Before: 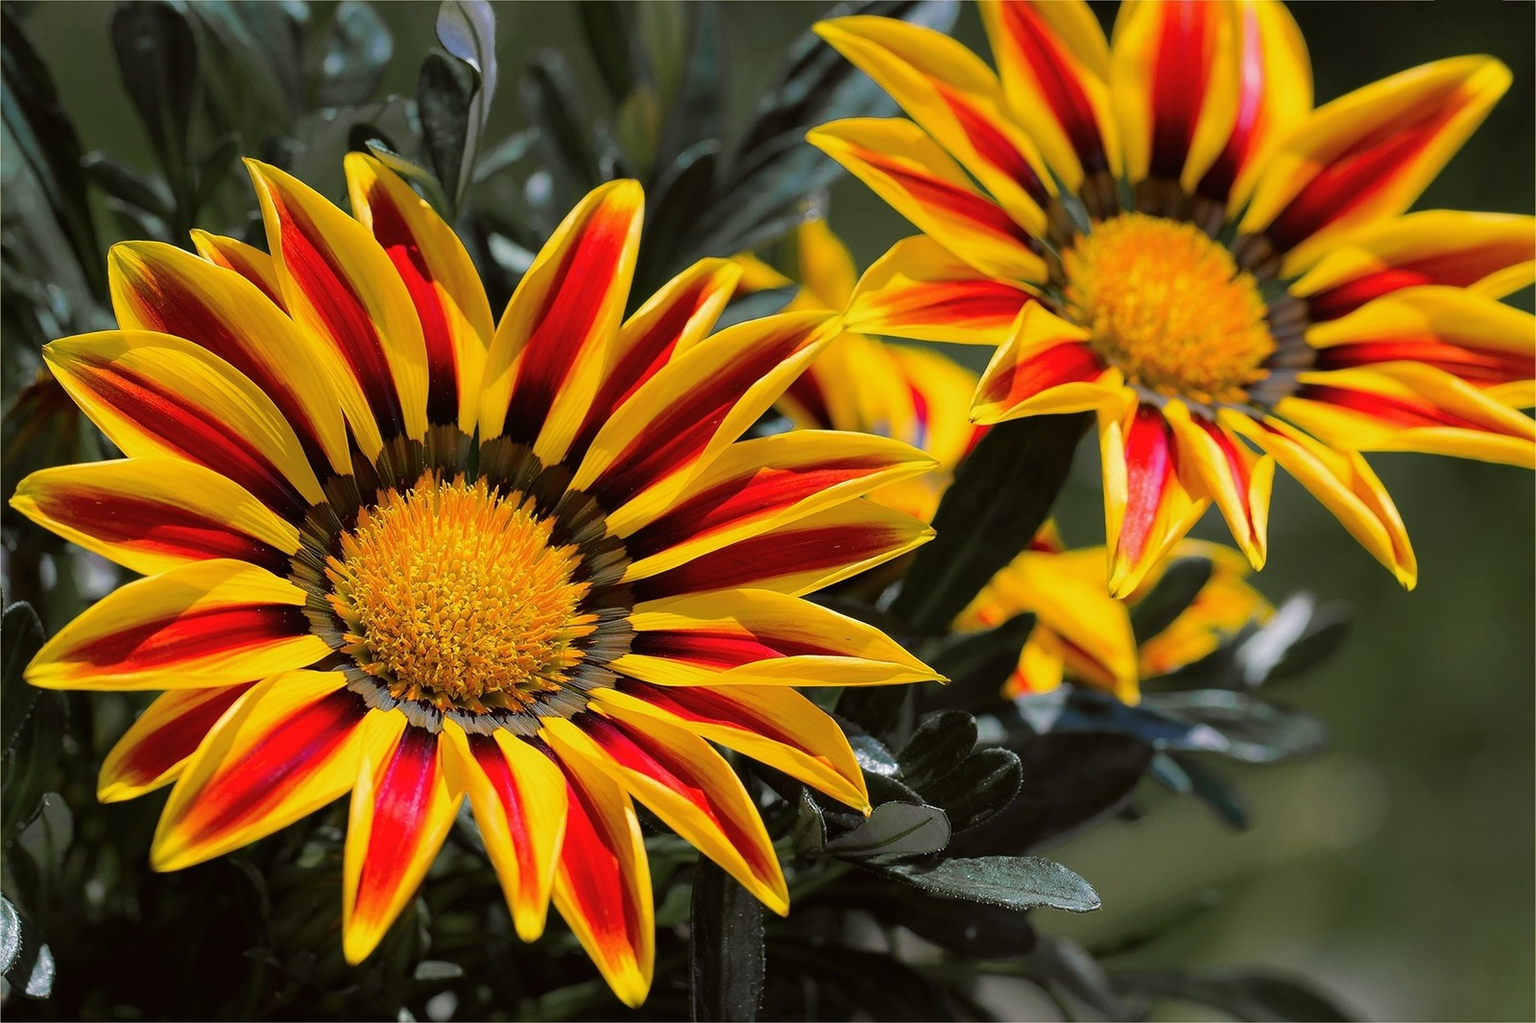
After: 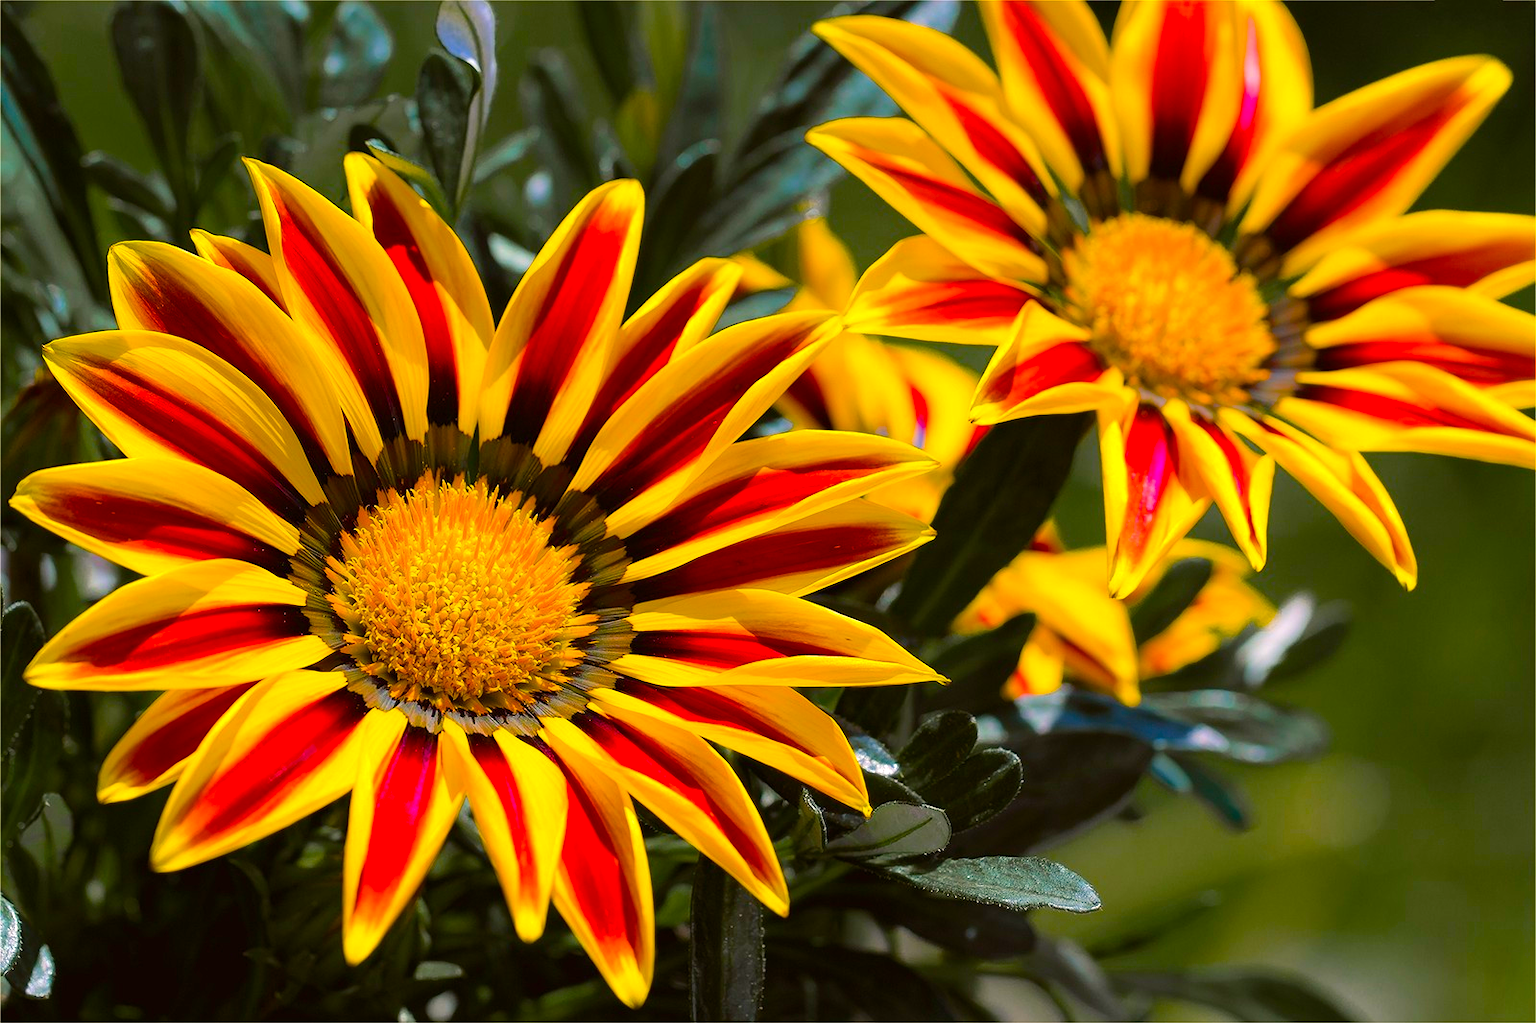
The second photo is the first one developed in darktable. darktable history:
color zones: process mode strong
color balance rgb: power › hue 173.27°, highlights gain › chroma 1.659%, highlights gain › hue 55.62°, linear chroma grading › global chroma 41.547%, perceptual saturation grading › global saturation 29.868%, perceptual brilliance grading › global brilliance 11.737%
